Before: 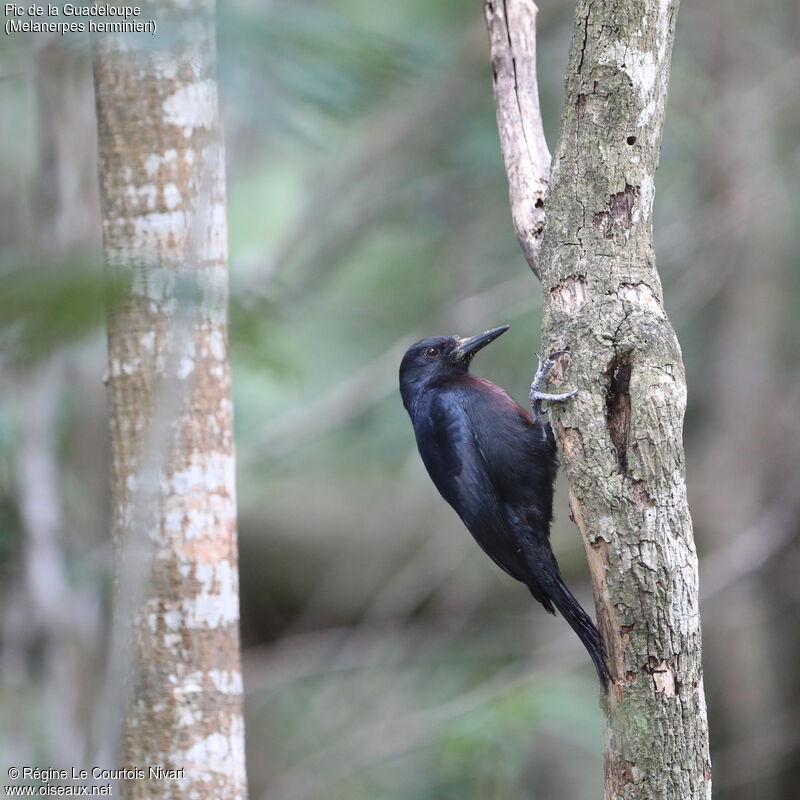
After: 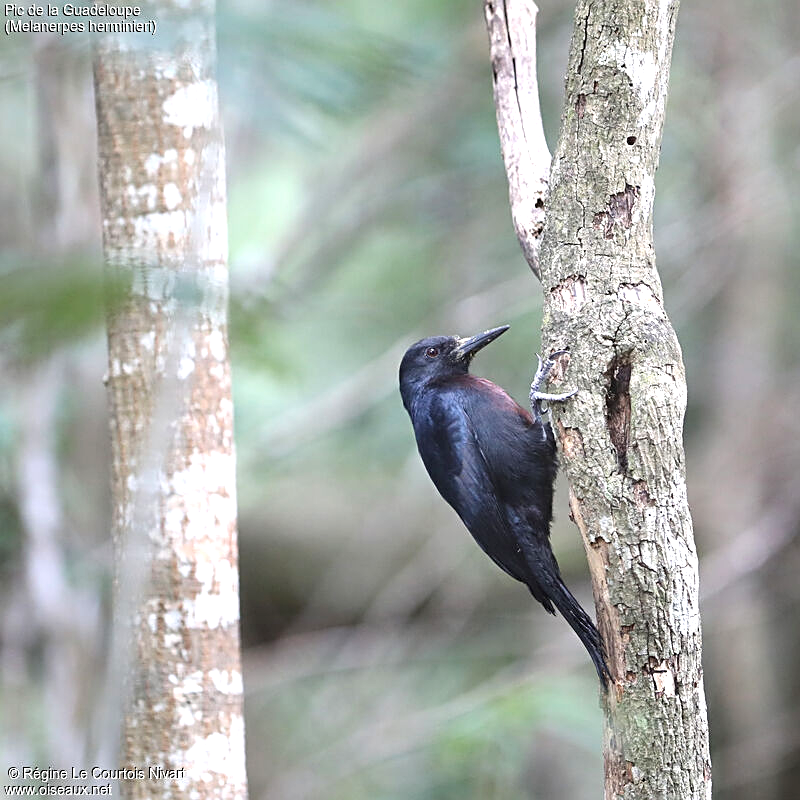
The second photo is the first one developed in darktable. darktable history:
exposure: exposure 0.606 EV, compensate highlight preservation false
sharpen: on, module defaults
